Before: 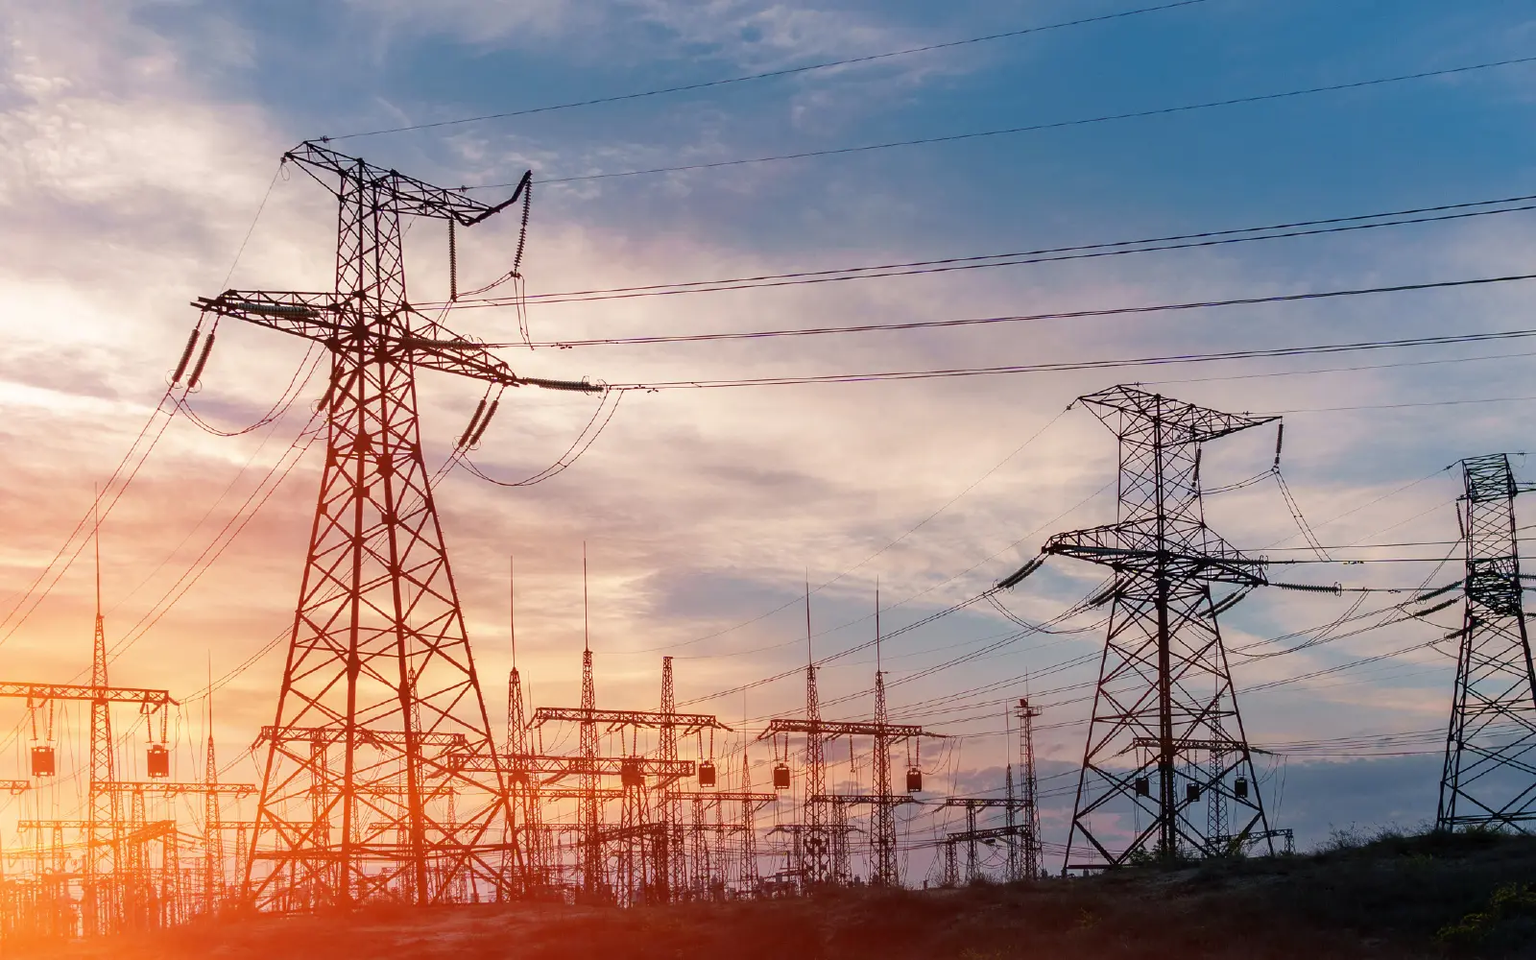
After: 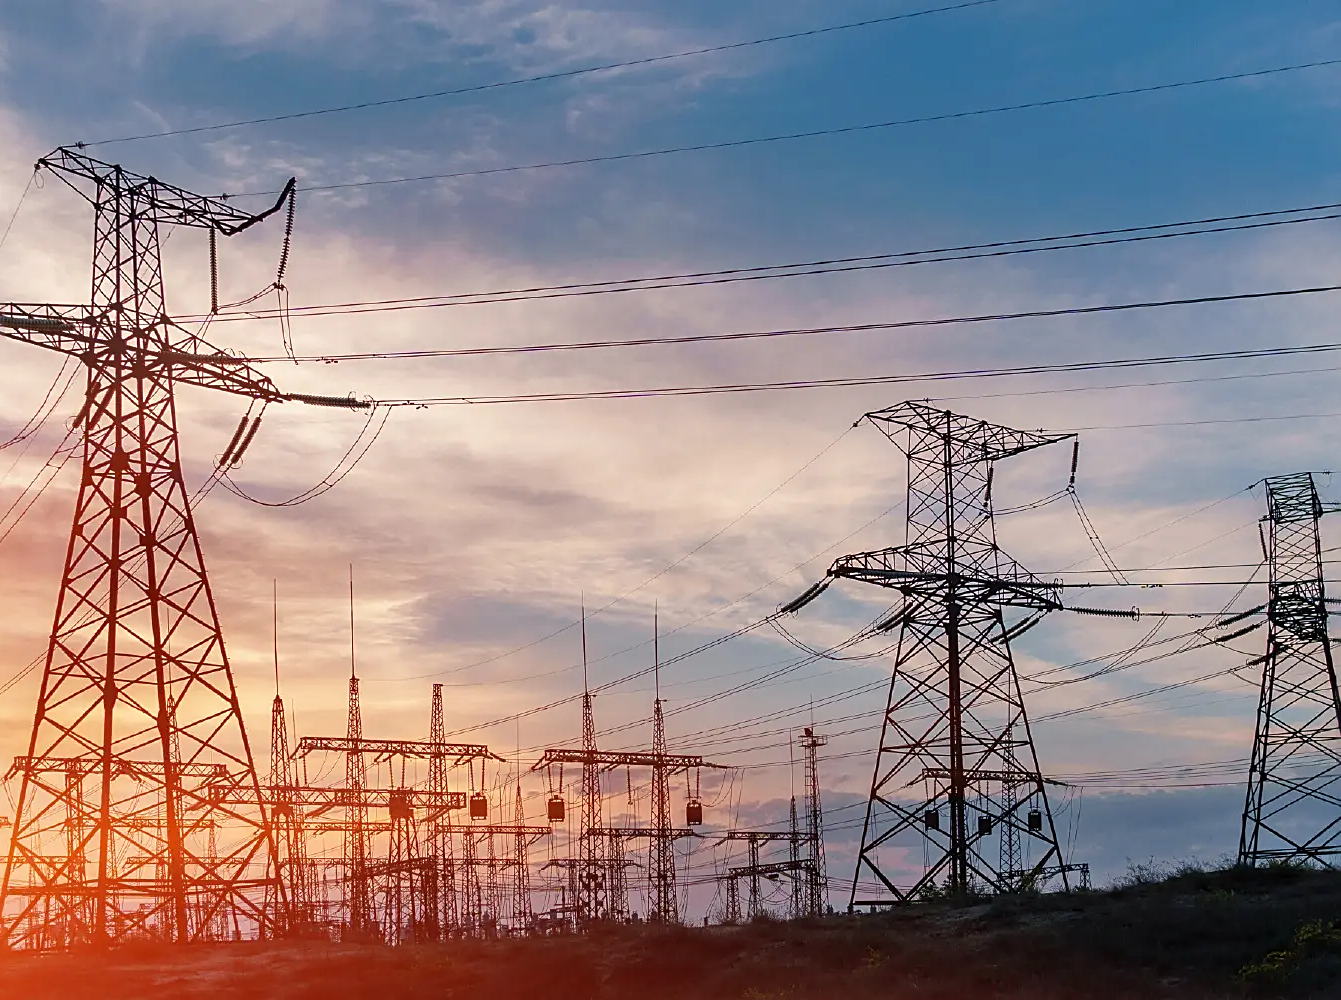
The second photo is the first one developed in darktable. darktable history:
tone equalizer: on, module defaults
crop: left 16.145%
shadows and highlights: radius 264.75, soften with gaussian
bloom: size 13.65%, threshold 98.39%, strength 4.82%
sharpen: on, module defaults
